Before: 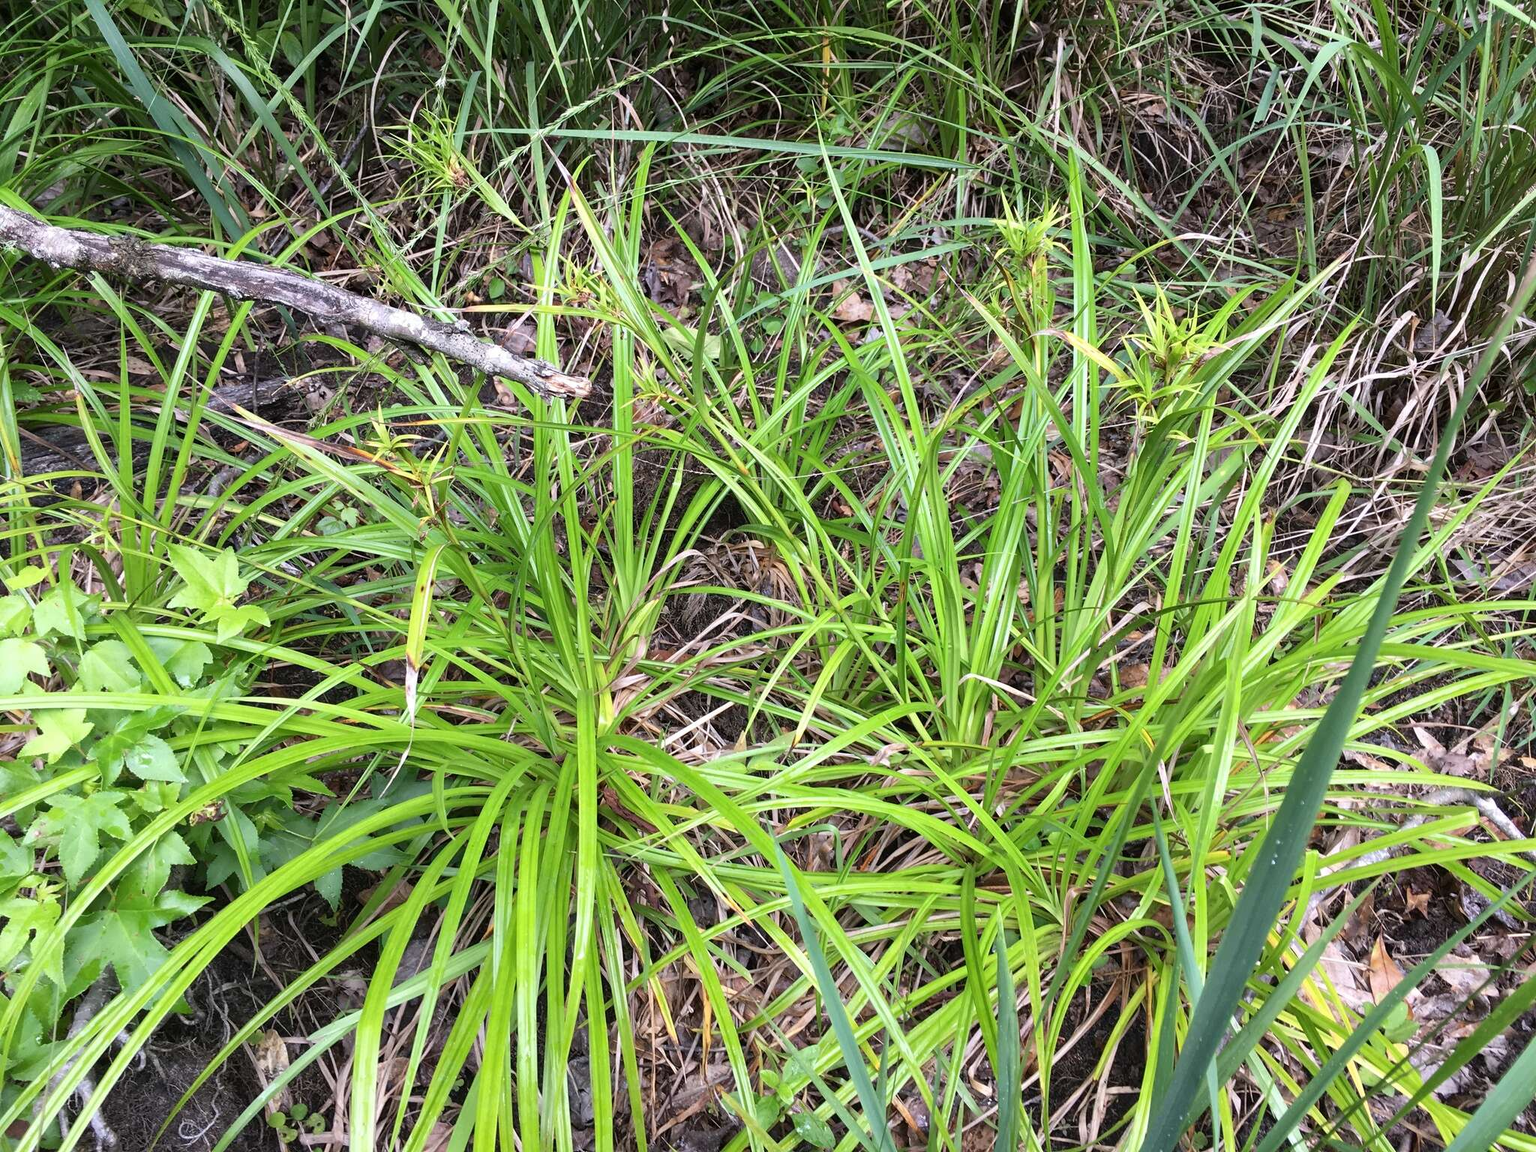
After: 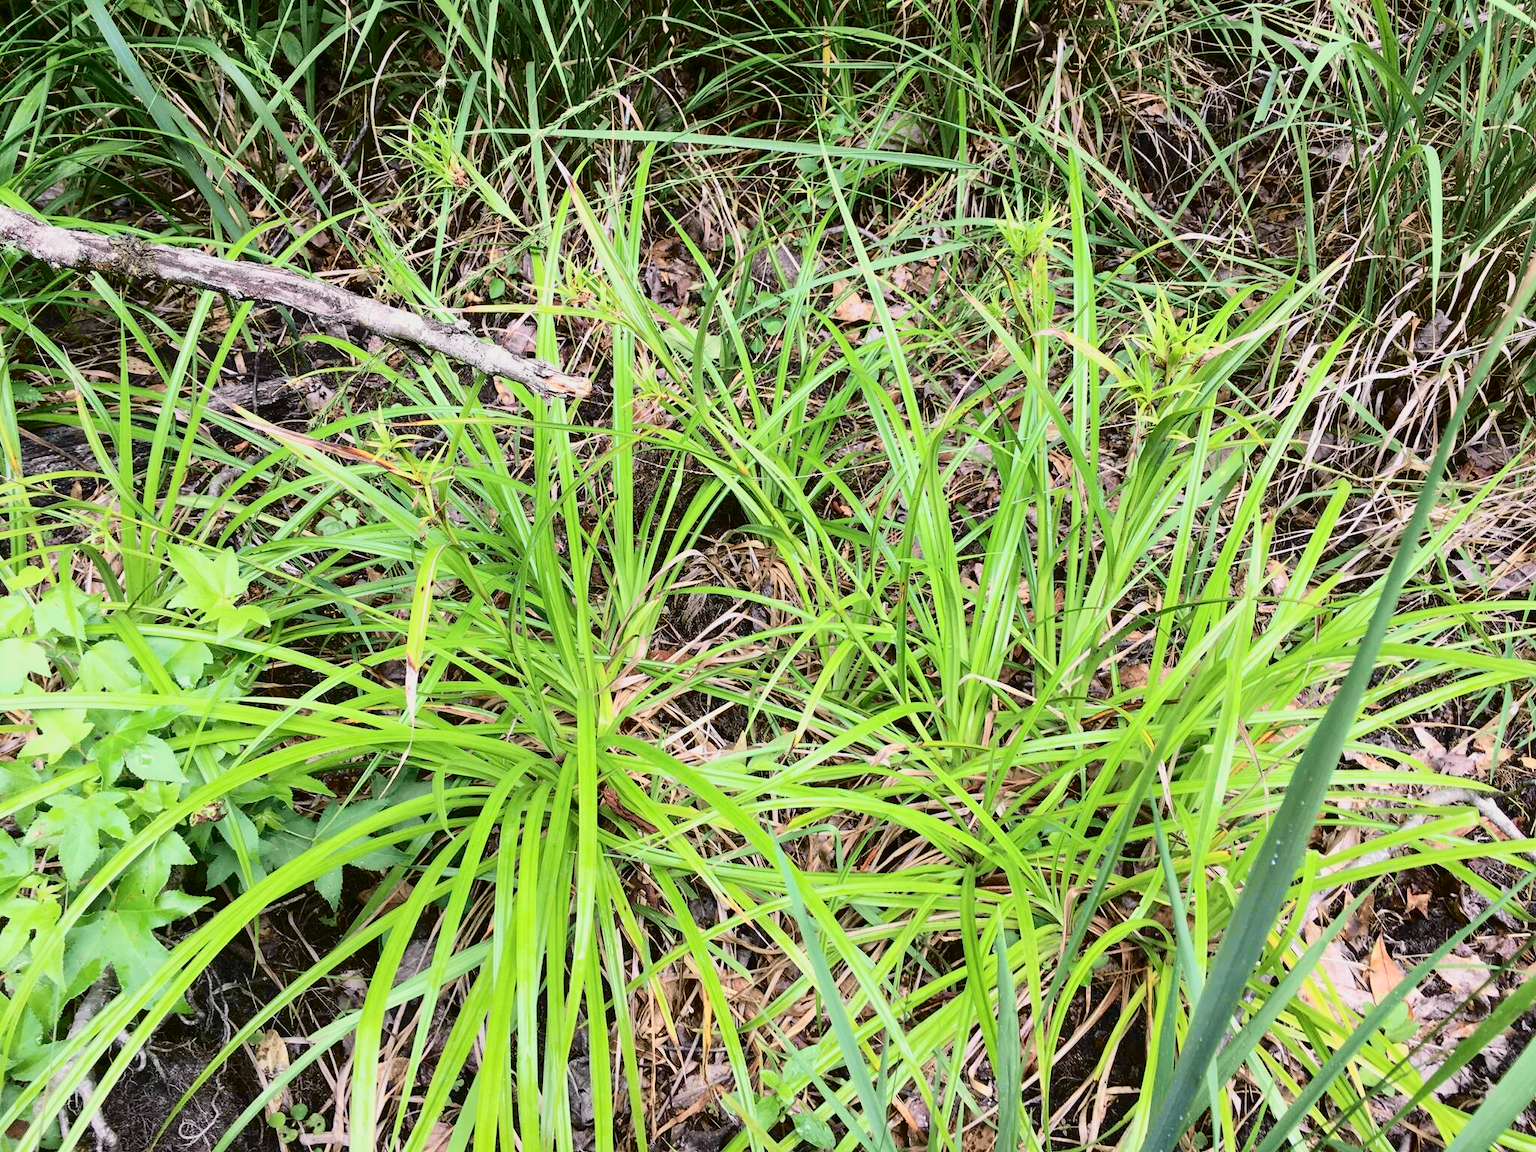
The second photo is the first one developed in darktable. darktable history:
base curve: curves: ch0 [(0, 0) (0.472, 0.508) (1, 1)], preserve colors none
tone curve: curves: ch0 [(0, 0.006) (0.184, 0.117) (0.405, 0.46) (0.456, 0.528) (0.634, 0.728) (0.877, 0.89) (0.984, 0.935)]; ch1 [(0, 0) (0.443, 0.43) (0.492, 0.489) (0.566, 0.579) (0.595, 0.625) (0.608, 0.667) (0.65, 0.729) (1, 1)]; ch2 [(0, 0) (0.33, 0.301) (0.421, 0.443) (0.447, 0.489) (0.492, 0.498) (0.537, 0.583) (0.586, 0.591) (0.663, 0.686) (1, 1)], color space Lab, independent channels, preserve colors none
